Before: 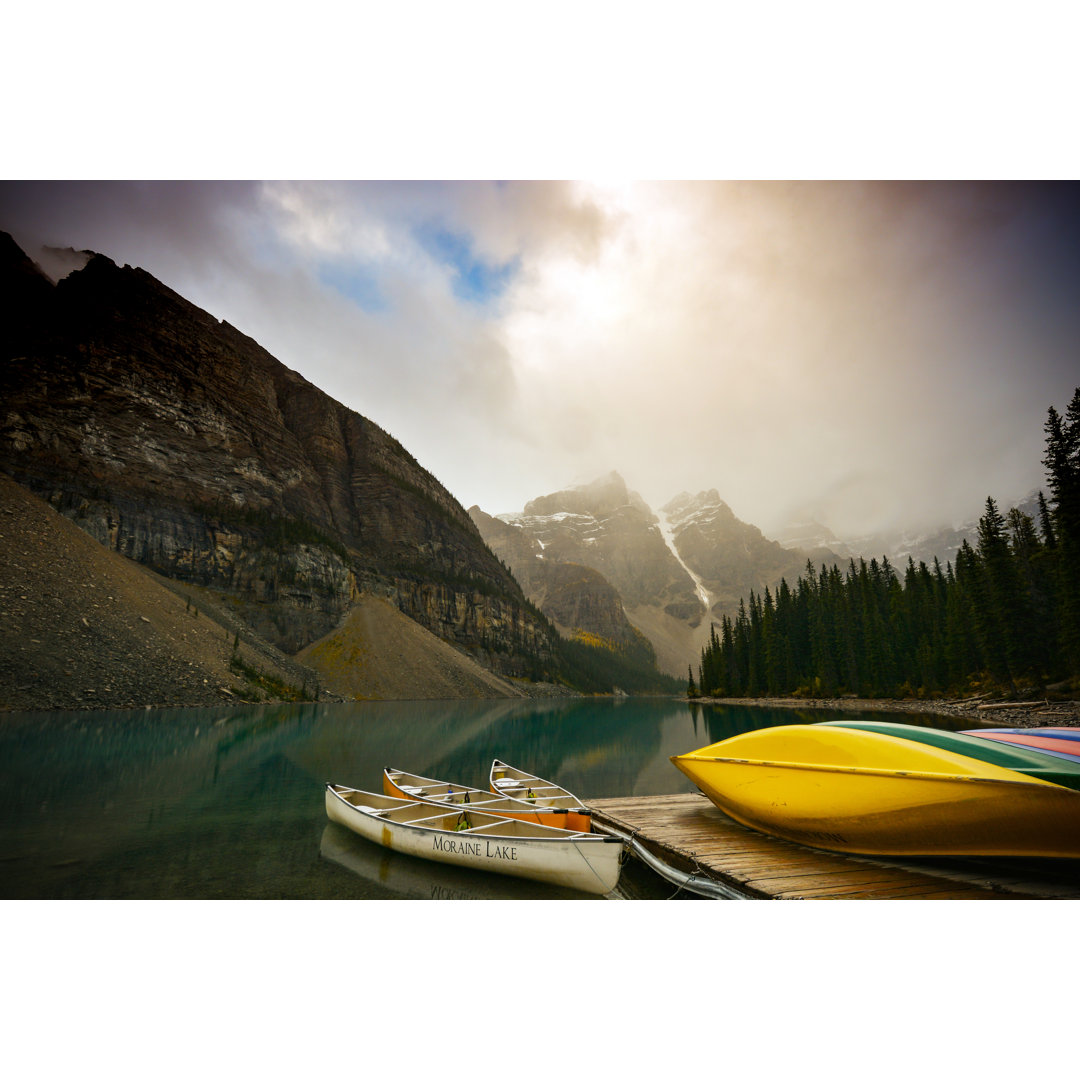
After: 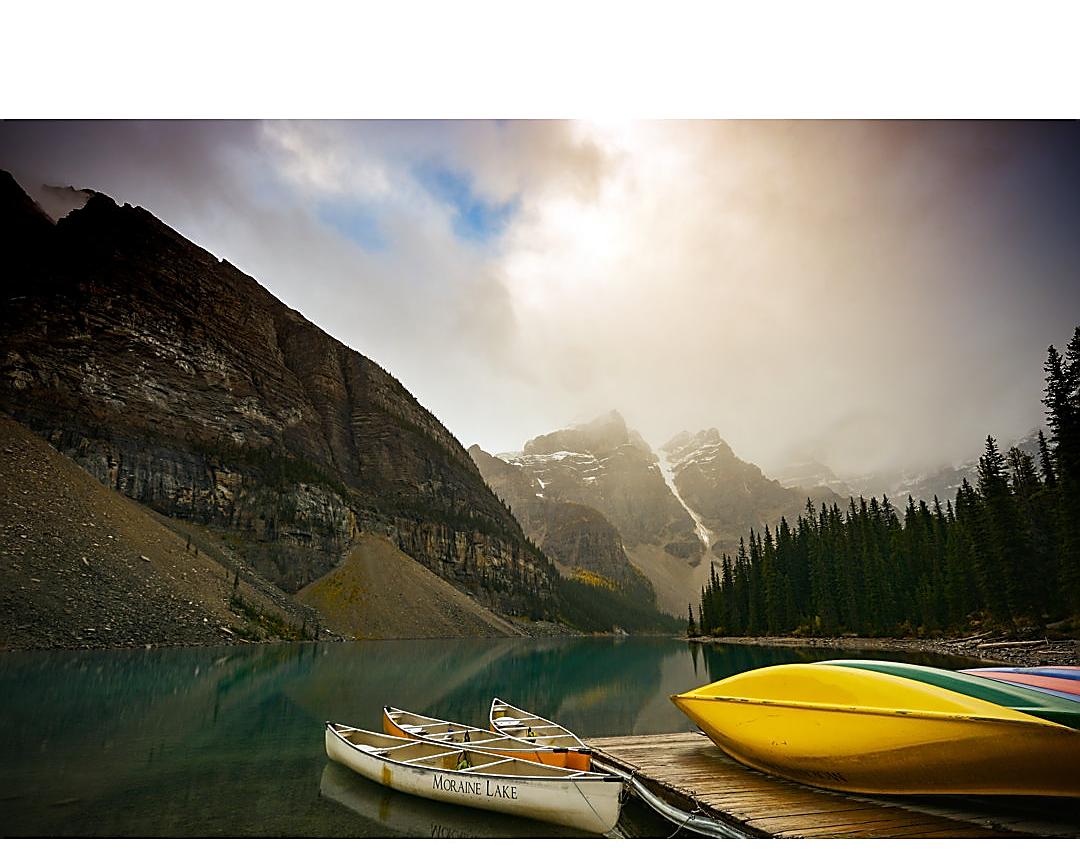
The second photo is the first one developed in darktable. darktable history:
sharpen: radius 1.368, amount 1.265, threshold 0.727
crop and rotate: top 5.666%, bottom 14.993%
haze removal: compatibility mode true, adaptive false
